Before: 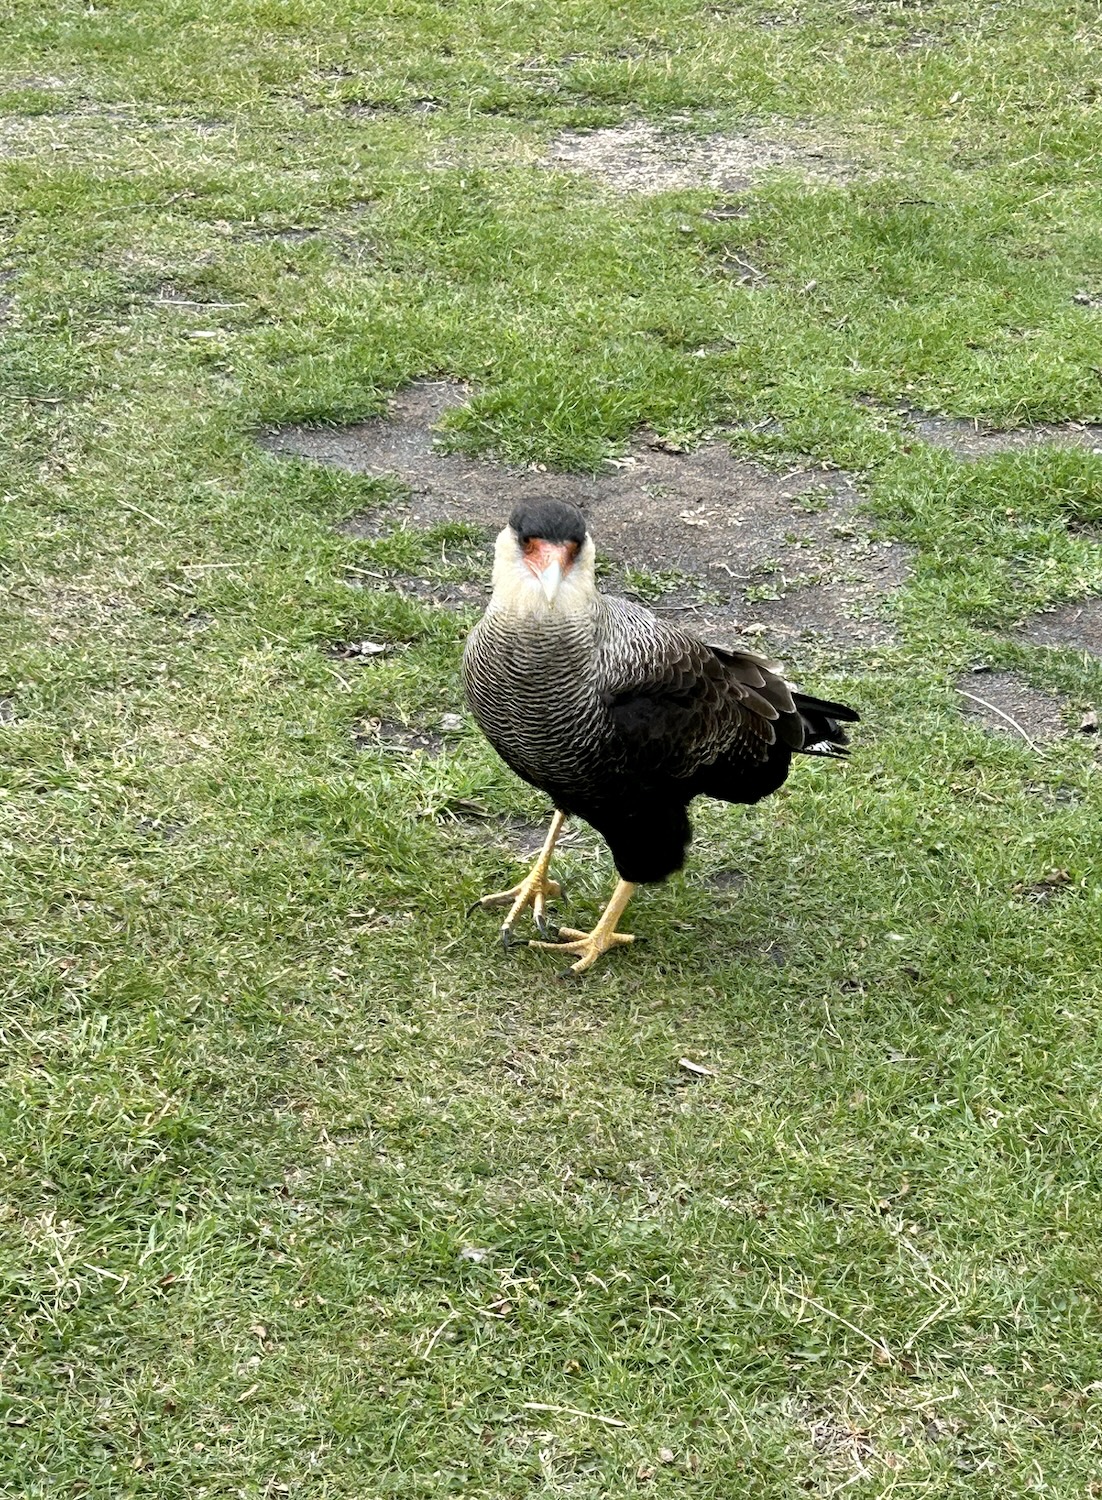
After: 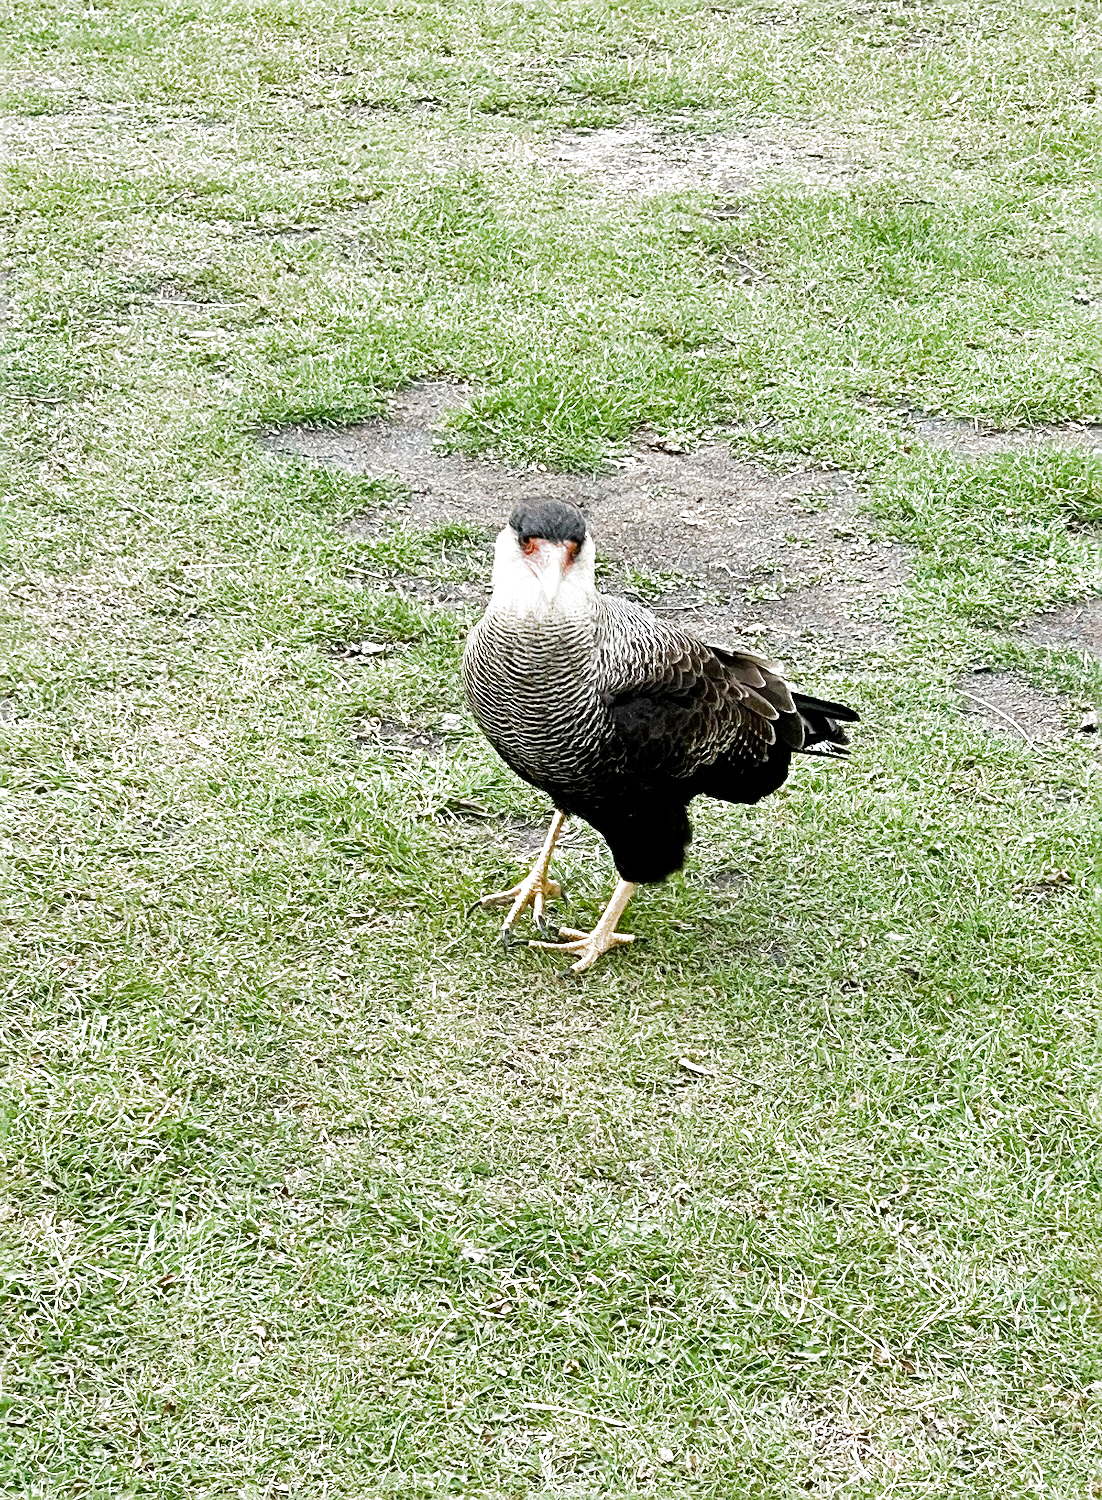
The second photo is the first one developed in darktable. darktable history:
sharpen: radius 2.609, amount 0.688
filmic rgb: black relative exposure -11.36 EV, white relative exposure 3.25 EV, hardness 6.82, add noise in highlights 0.002, color science v3 (2019), use custom middle-gray values true, contrast in highlights soft
exposure: exposure 0.994 EV, compensate exposure bias true, compensate highlight preservation false
